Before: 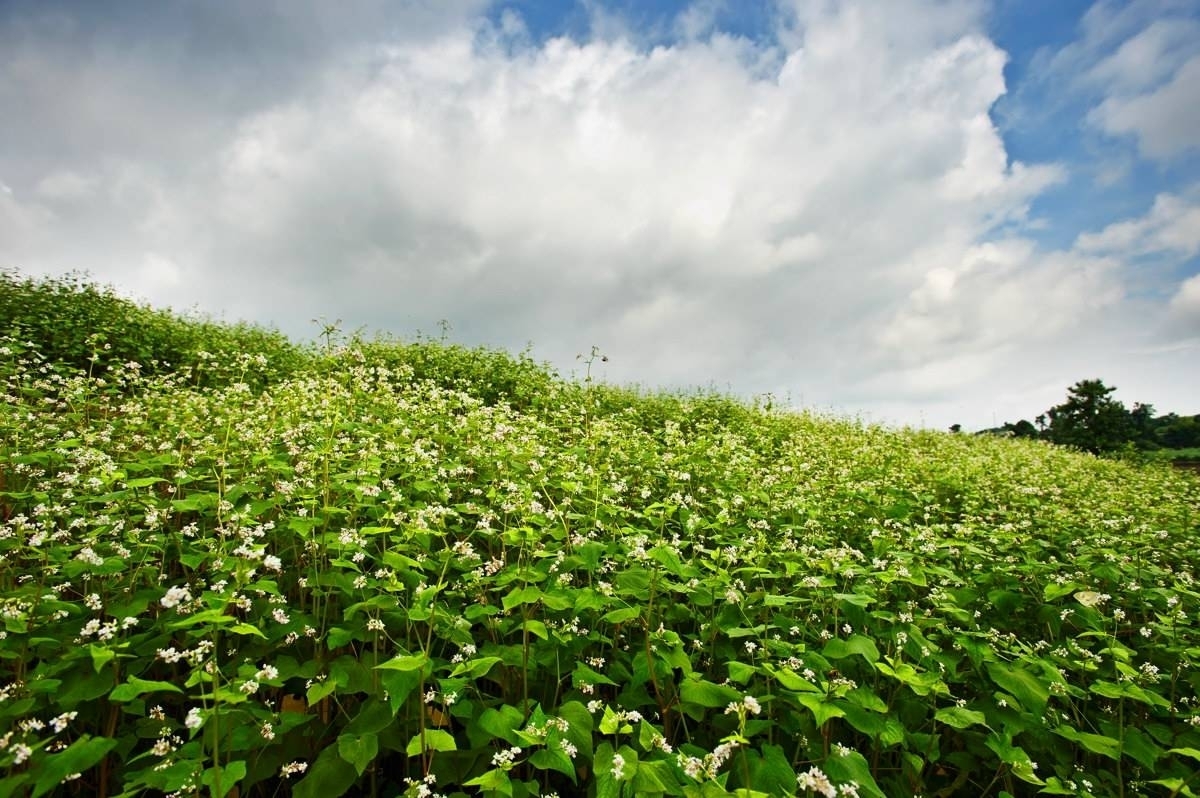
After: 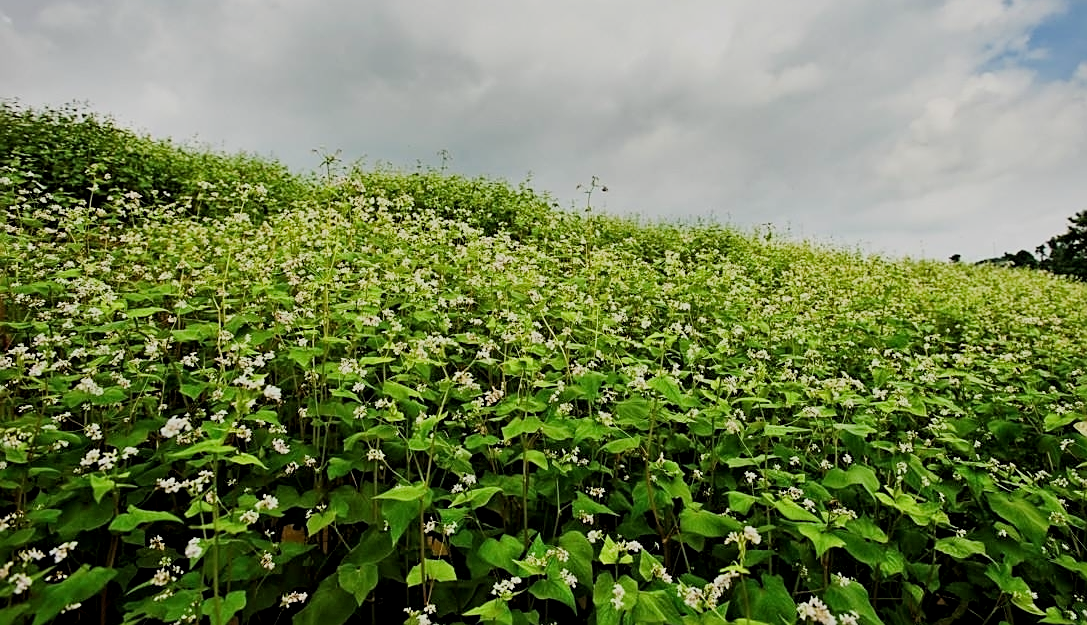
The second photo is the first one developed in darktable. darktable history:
filmic rgb: black relative exposure -7.49 EV, white relative exposure 4.88 EV, hardness 3.4
levels: black 3.83%
crop: top 21.357%, right 9.396%, bottom 0.303%
sharpen: on, module defaults
local contrast: highlights 103%, shadows 100%, detail 120%, midtone range 0.2
